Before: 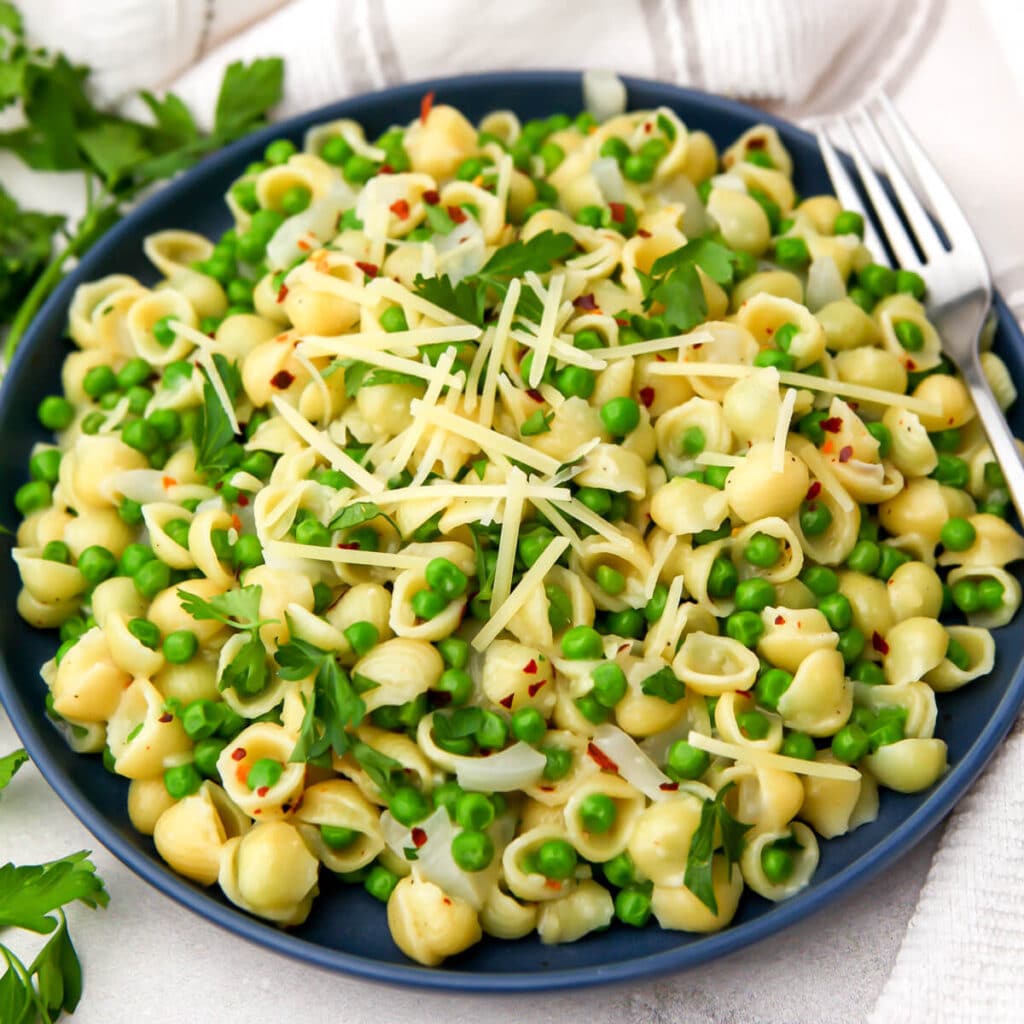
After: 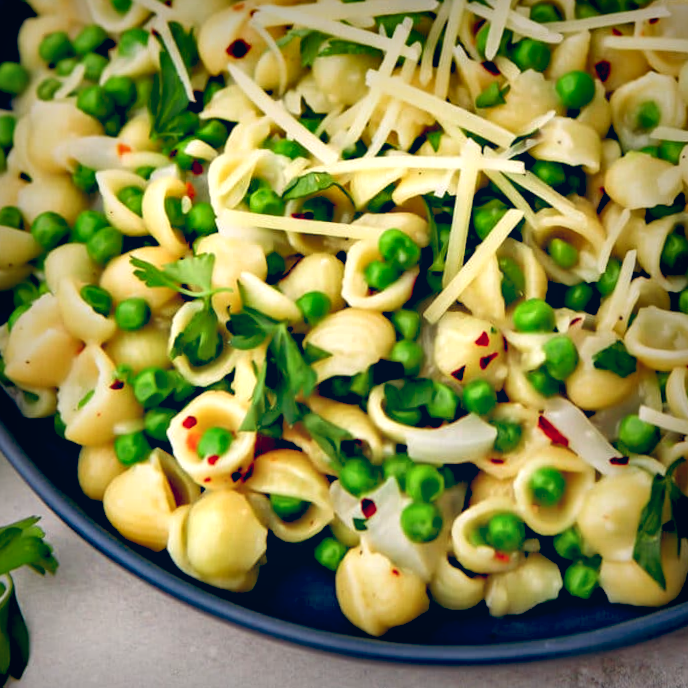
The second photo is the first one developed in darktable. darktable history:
shadows and highlights: shadows 53, soften with gaussian
exposure: compensate highlight preservation false
crop and rotate: angle -0.82°, left 3.85%, top 31.828%, right 27.992%
contrast equalizer: octaves 7, y [[0.528, 0.548, 0.563, 0.562, 0.546, 0.526], [0.55 ×6], [0 ×6], [0 ×6], [0 ×6]]
color balance rgb: shadows lift › chroma 9.92%, shadows lift › hue 45.12°, power › luminance 3.26%, power › hue 231.93°, global offset › luminance 0.4%, global offset › chroma 0.21%, global offset › hue 255.02°
vignetting: fall-off start 53.2%, brightness -0.594, saturation 0, automatic ratio true, width/height ratio 1.313, shape 0.22, unbound false
color balance: lift [0.975, 0.993, 1, 1.015], gamma [1.1, 1, 1, 0.945], gain [1, 1.04, 1, 0.95]
